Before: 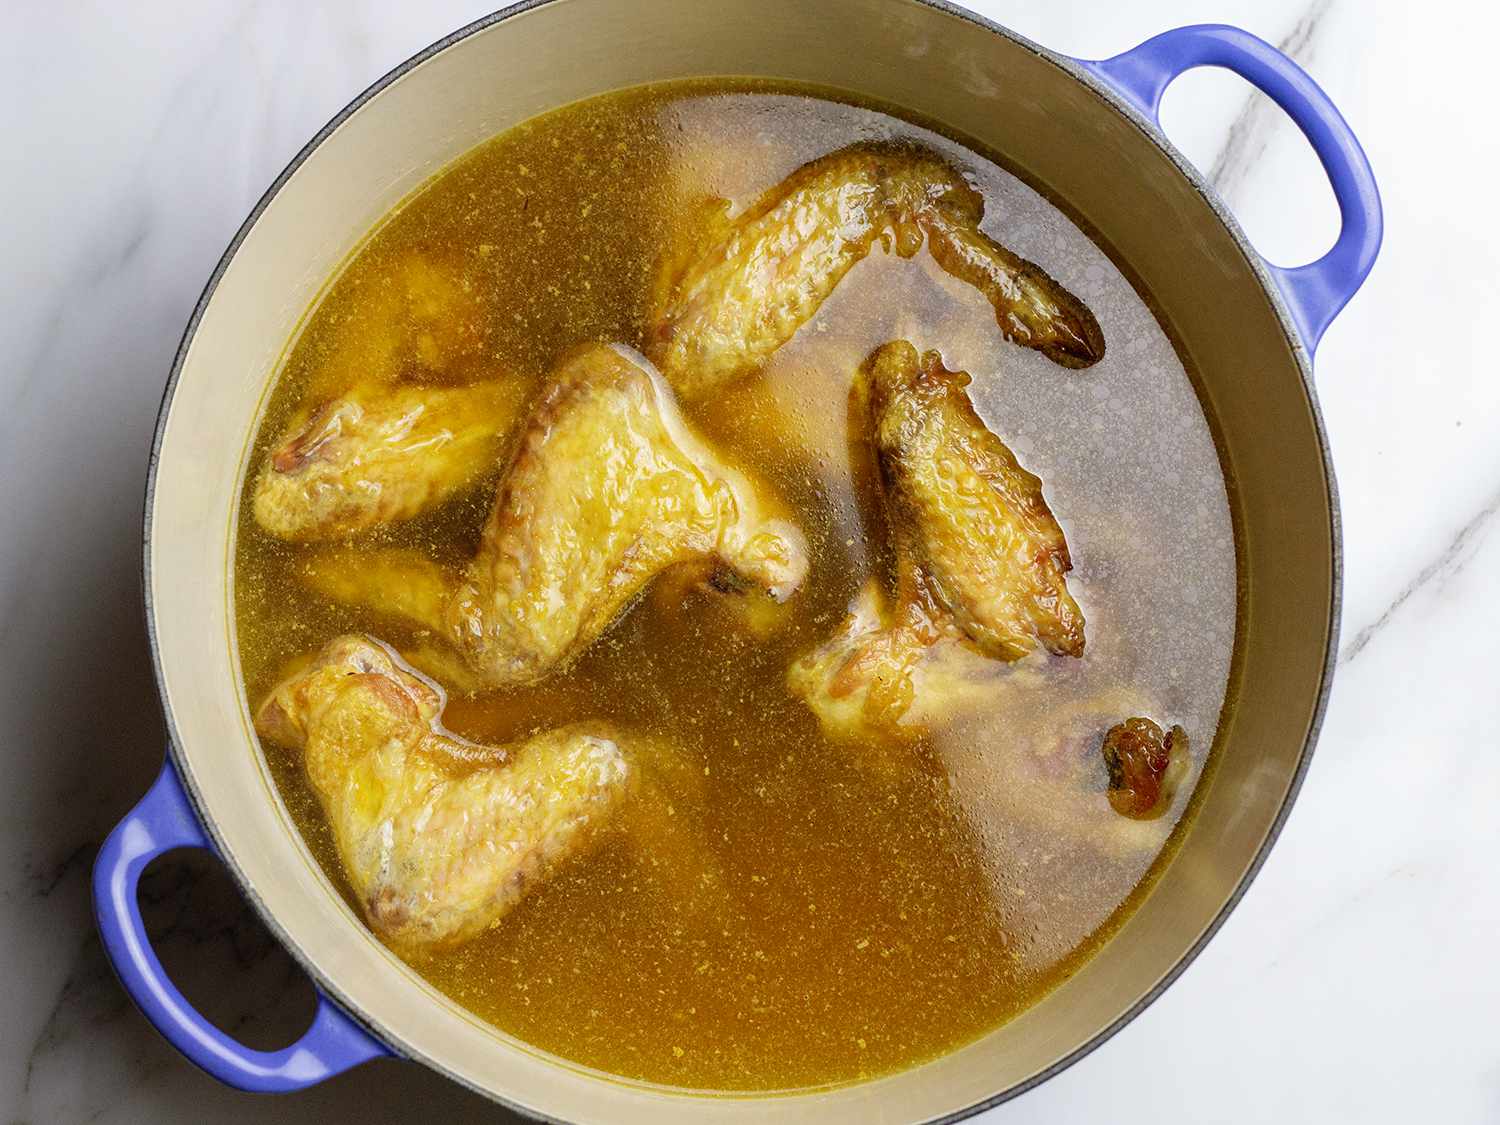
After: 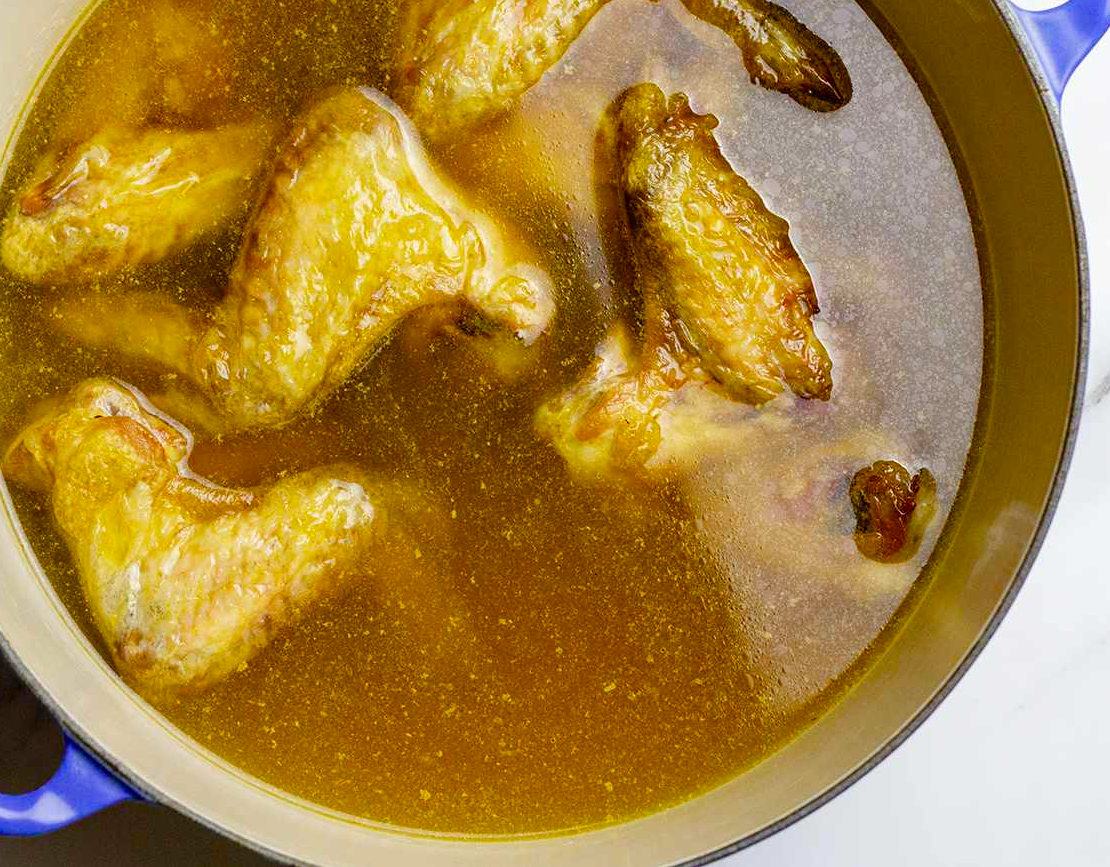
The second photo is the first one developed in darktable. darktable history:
tone equalizer: on, module defaults
crop: left 16.871%, top 22.857%, right 9.116%
color balance rgb: perceptual saturation grading › global saturation 35%, perceptual saturation grading › highlights -25%, perceptual saturation grading › shadows 50%
